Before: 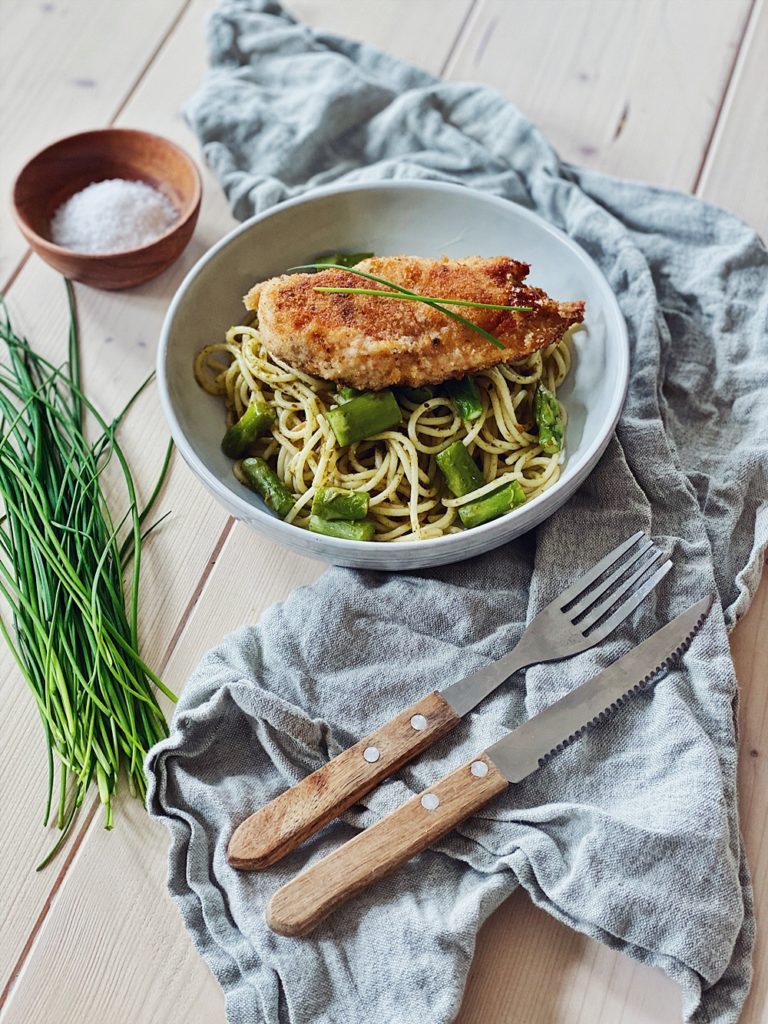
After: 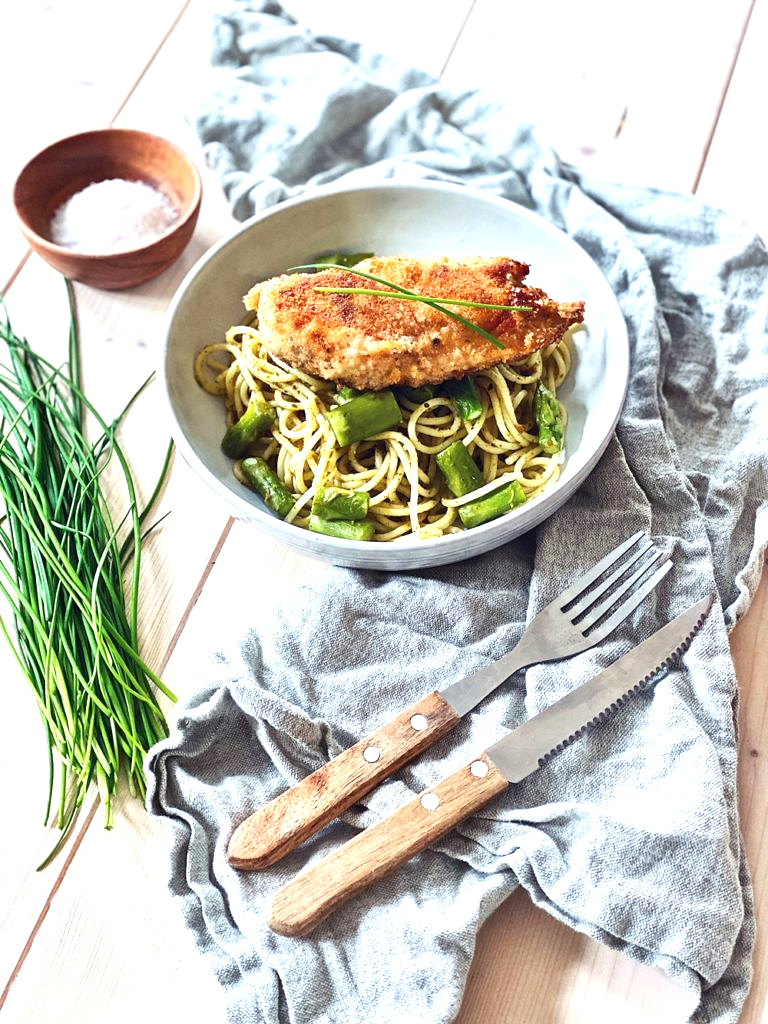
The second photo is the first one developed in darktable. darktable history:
exposure: exposure 0.998 EV, compensate highlight preservation false
